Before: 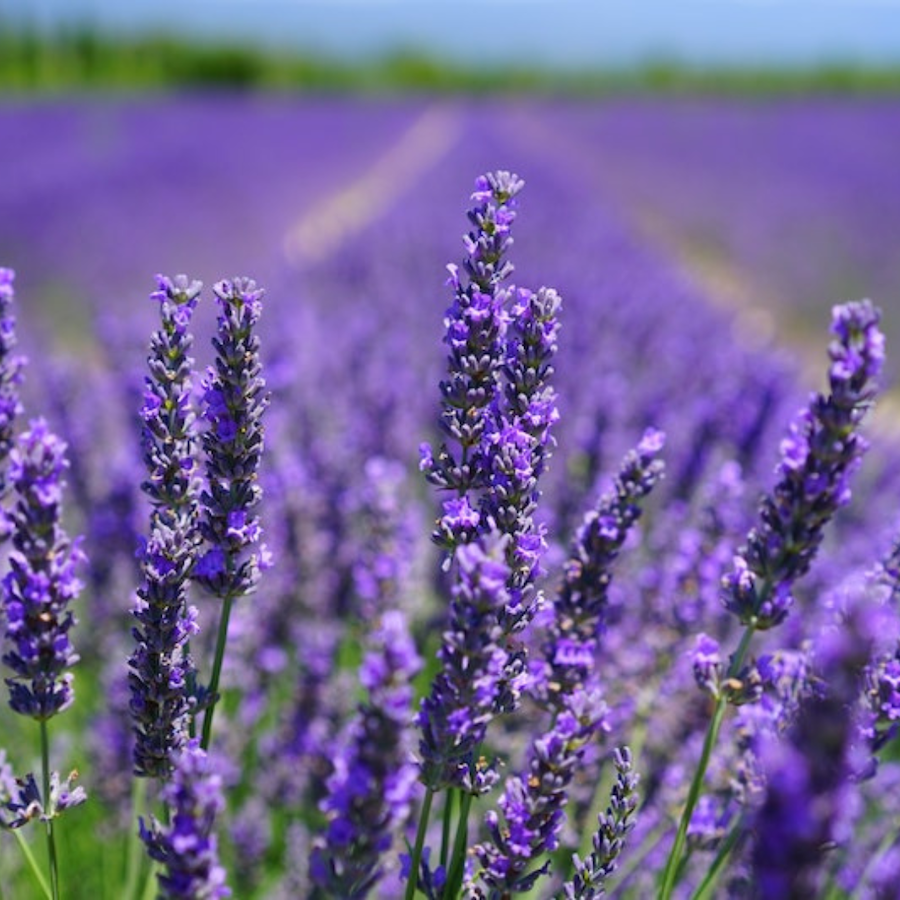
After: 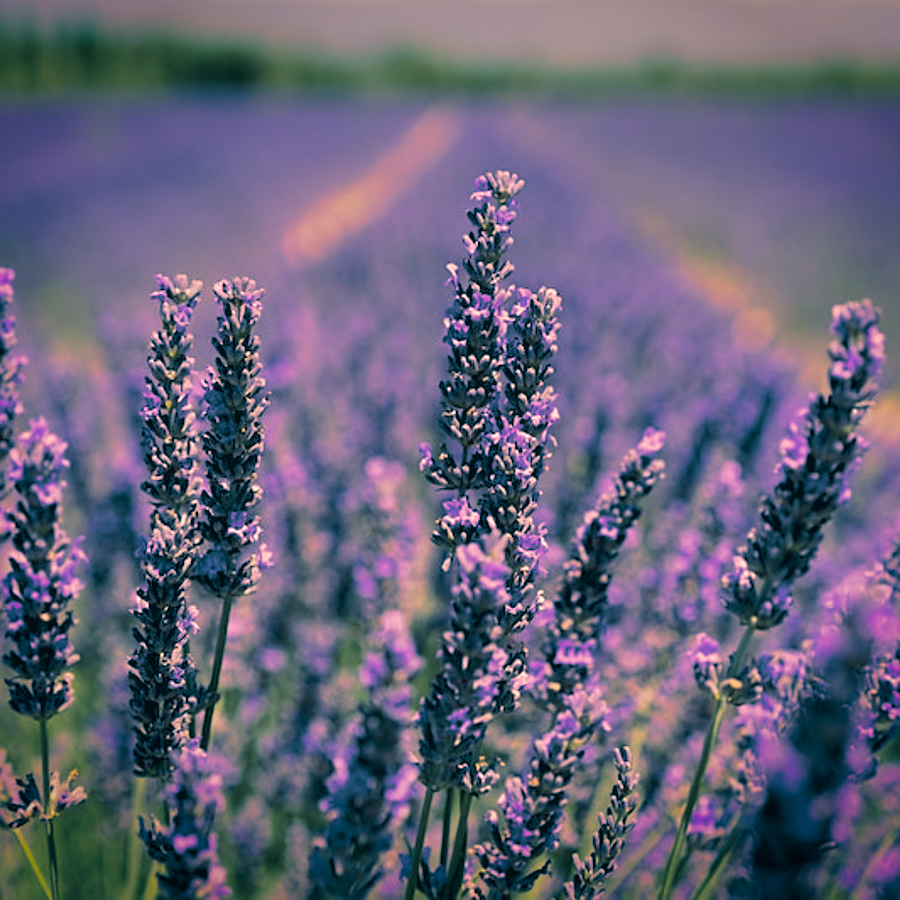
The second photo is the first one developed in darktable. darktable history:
color correction: highlights a* 19.59, highlights b* 27.49, shadows a* 3.46, shadows b* -17.28, saturation 0.73
sharpen: on, module defaults
split-toning: shadows › hue 183.6°, shadows › saturation 0.52, highlights › hue 0°, highlights › saturation 0
color balance rgb: shadows lift › luminance -21.66%, shadows lift › chroma 8.98%, shadows lift › hue 283.37°, power › chroma 1.05%, power › hue 25.59°, highlights gain › luminance 6.08%, highlights gain › chroma 2.55%, highlights gain › hue 90°, global offset › luminance -0.87%, perceptual saturation grading › global saturation 25%, perceptual saturation grading › highlights -28.39%, perceptual saturation grading › shadows 33.98%
shadows and highlights: shadows 30
white balance: red 1.045, blue 0.932
vignetting: fall-off start 88.53%, fall-off radius 44.2%, saturation 0.376, width/height ratio 1.161
